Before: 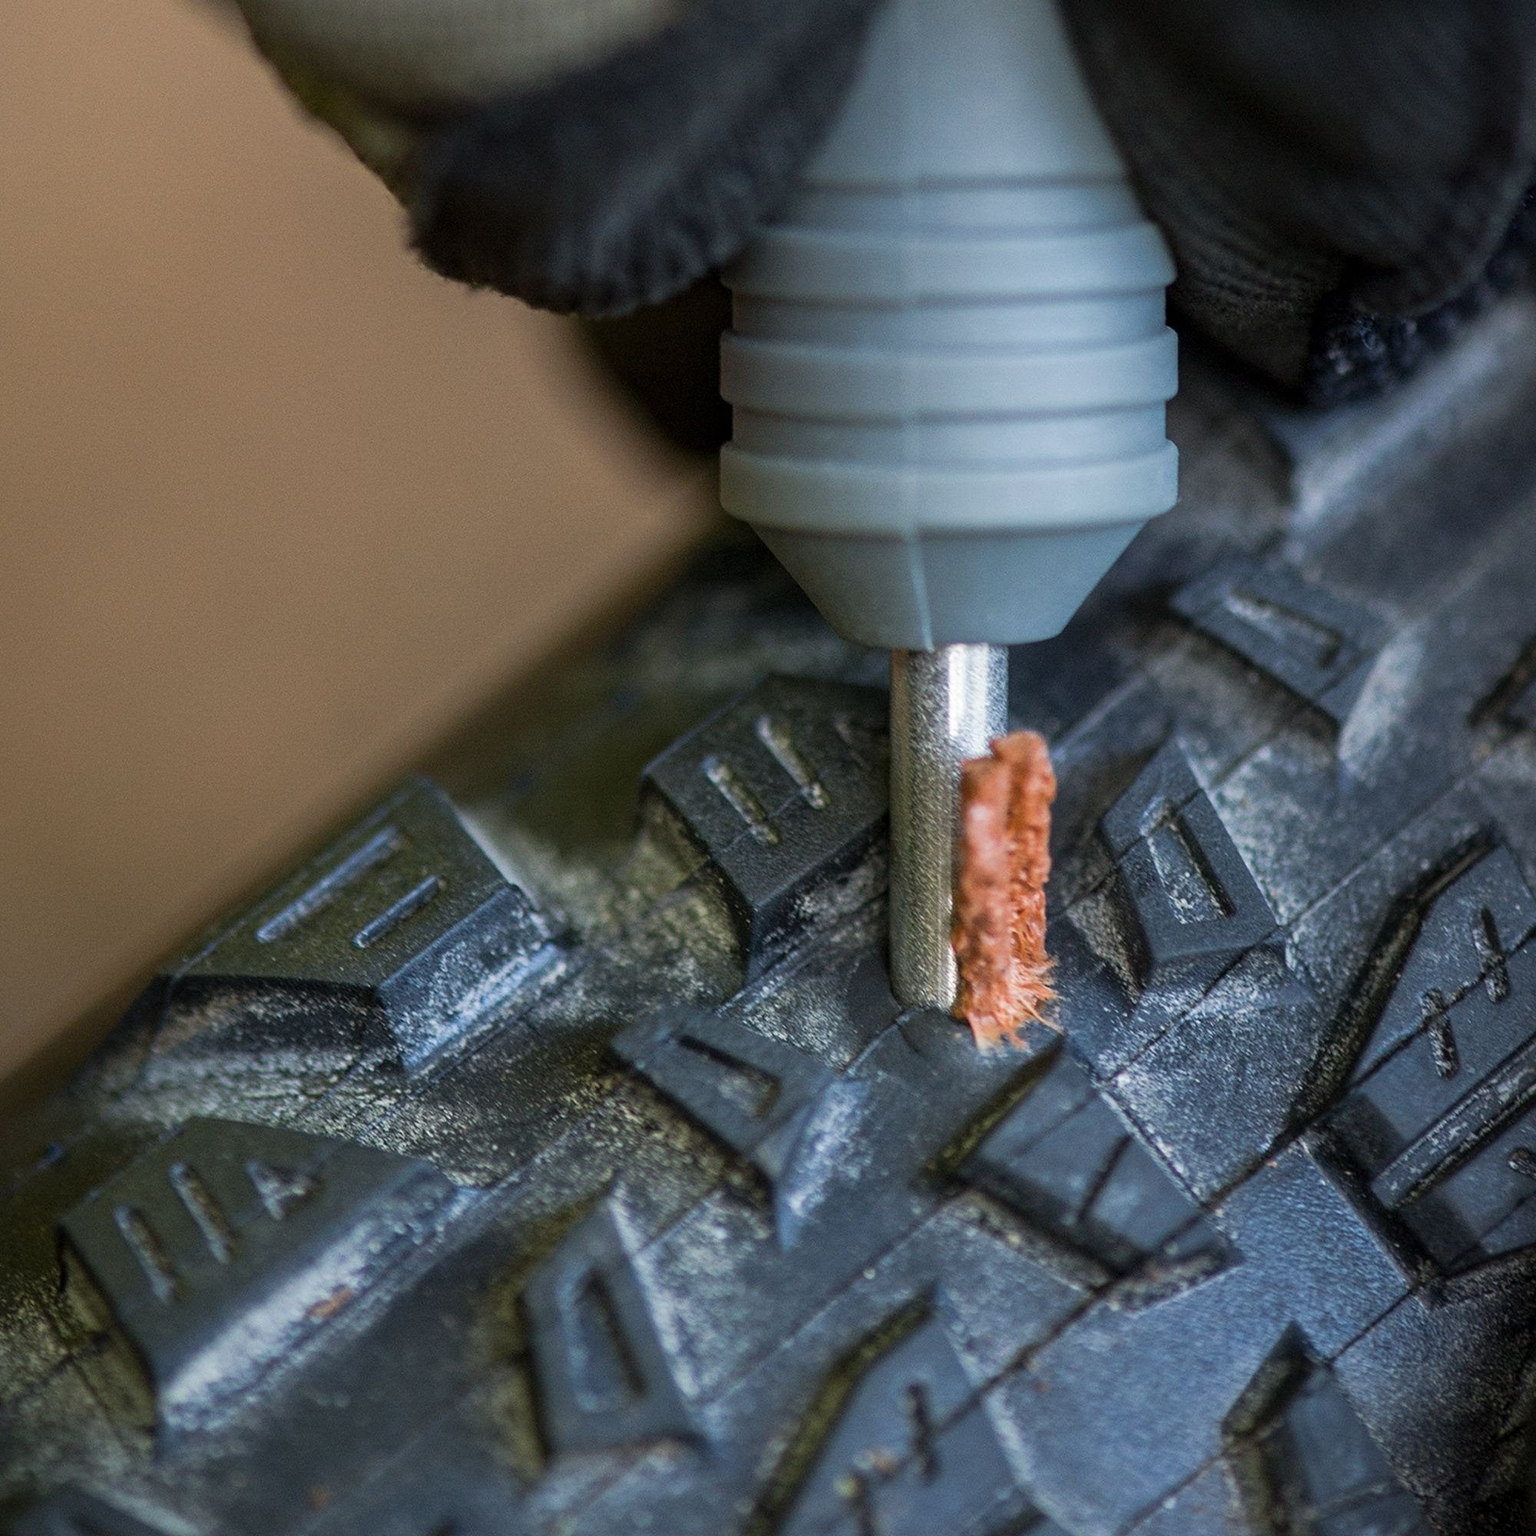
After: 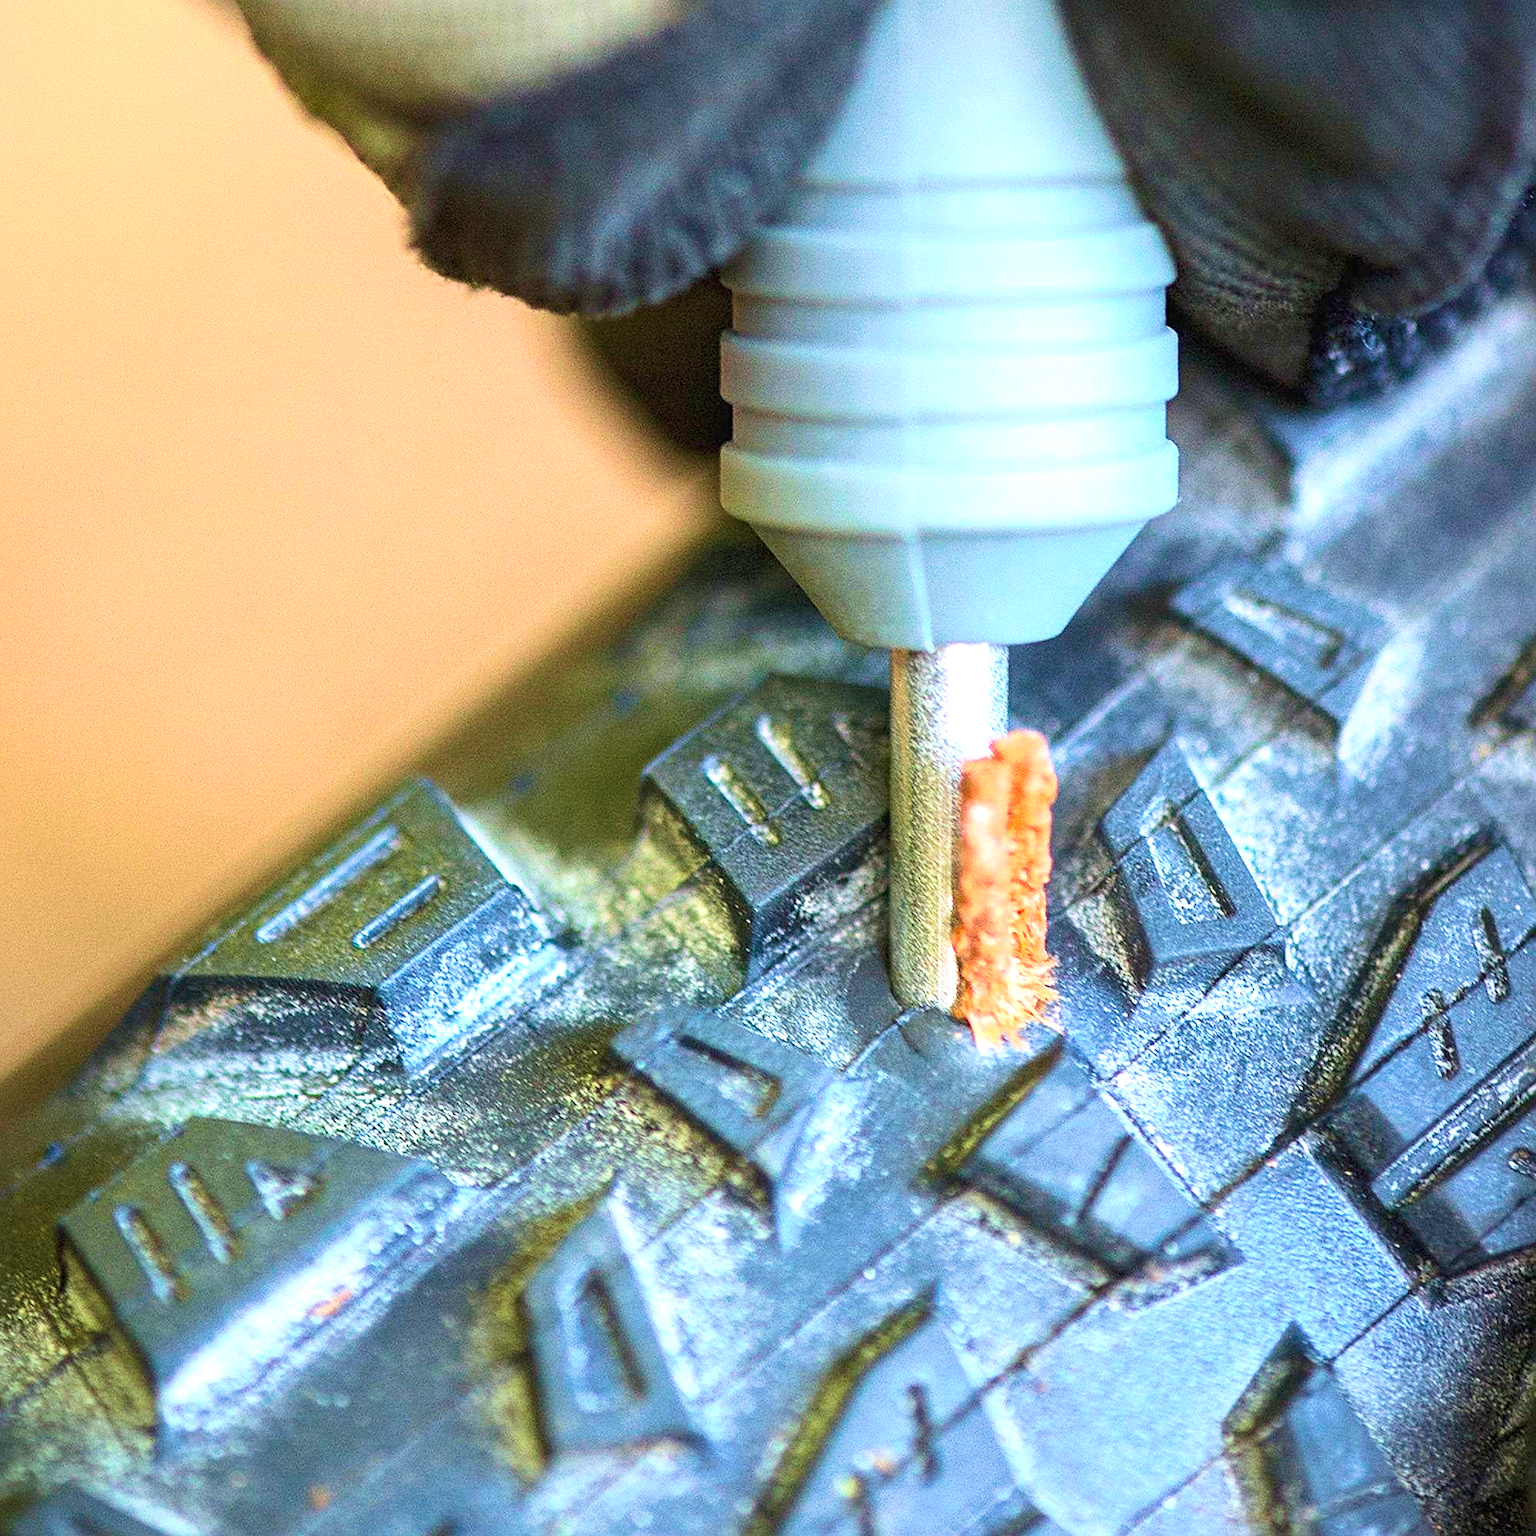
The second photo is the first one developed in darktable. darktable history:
contrast brightness saturation: contrast 0.237, brightness 0.246, saturation 0.391
sharpen: on, module defaults
velvia: strength 56.33%
exposure: black level correction 0, exposure 1.459 EV, compensate highlight preservation false
